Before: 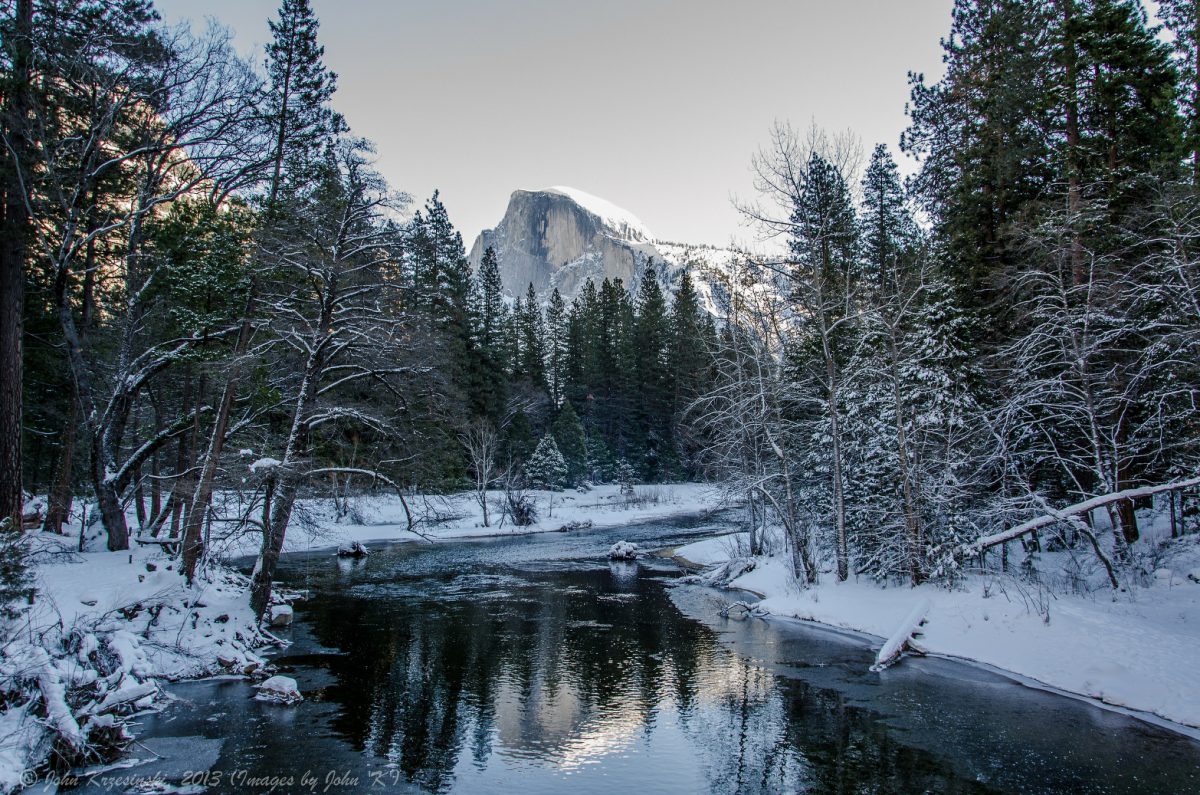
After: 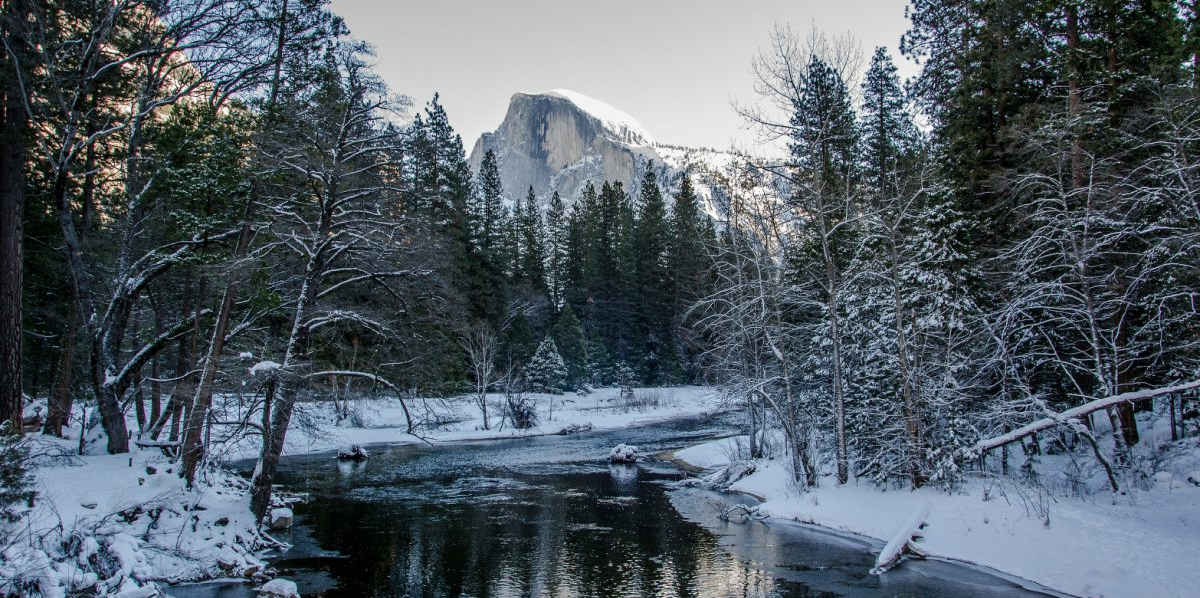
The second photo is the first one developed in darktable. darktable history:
crop and rotate: top 12.238%, bottom 12.421%
